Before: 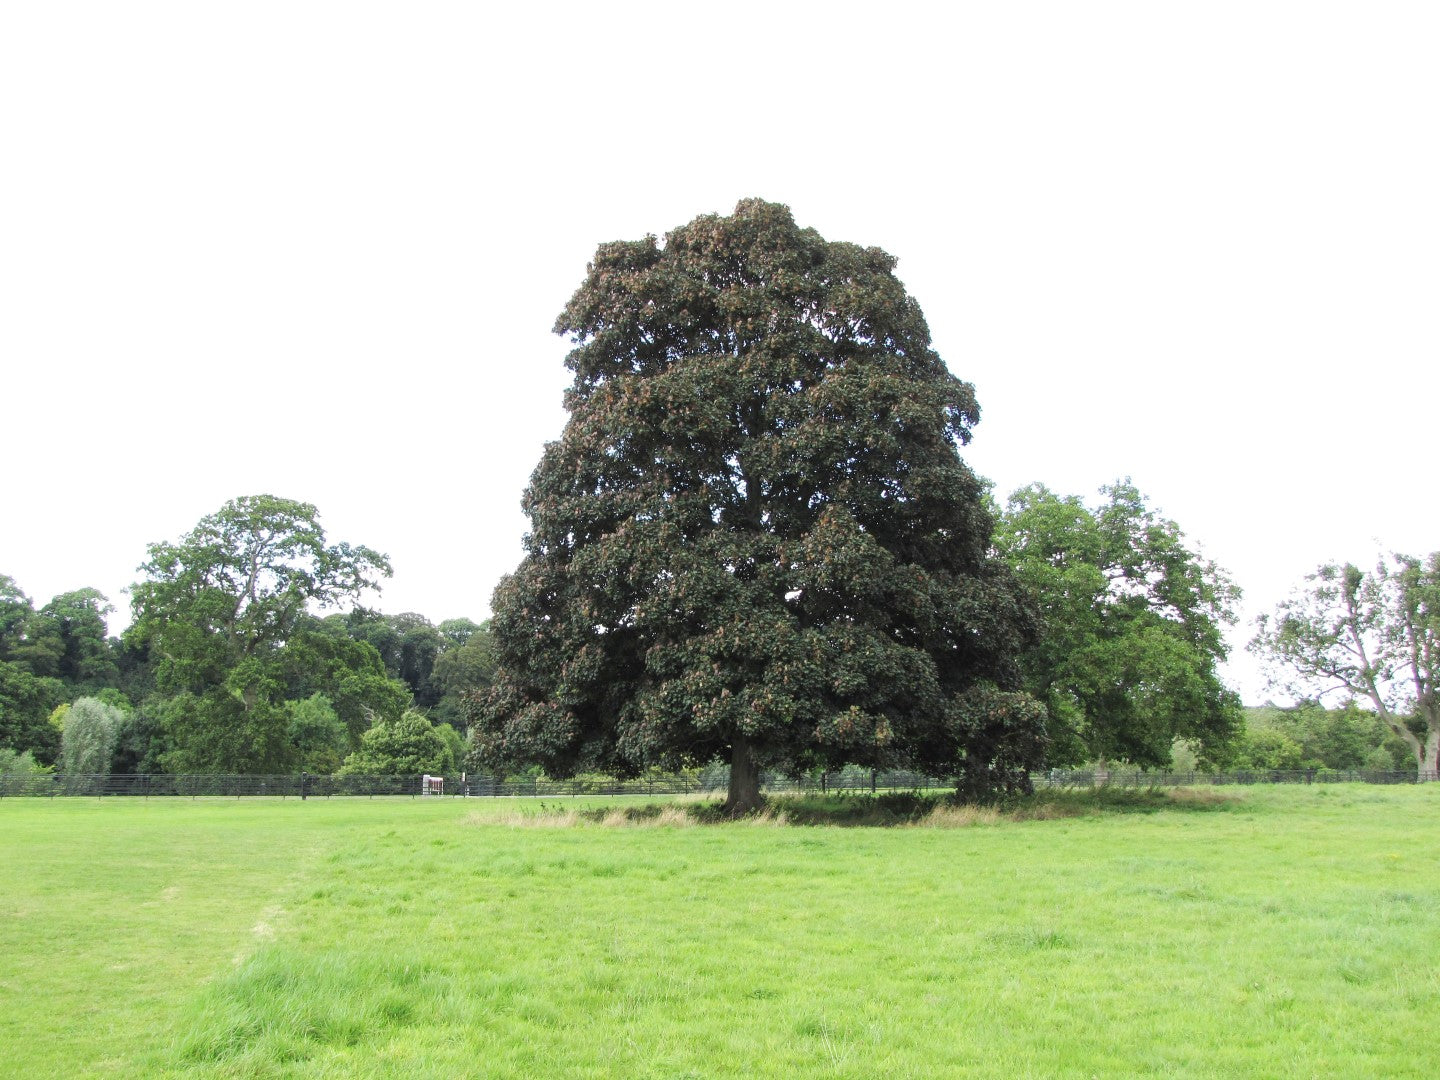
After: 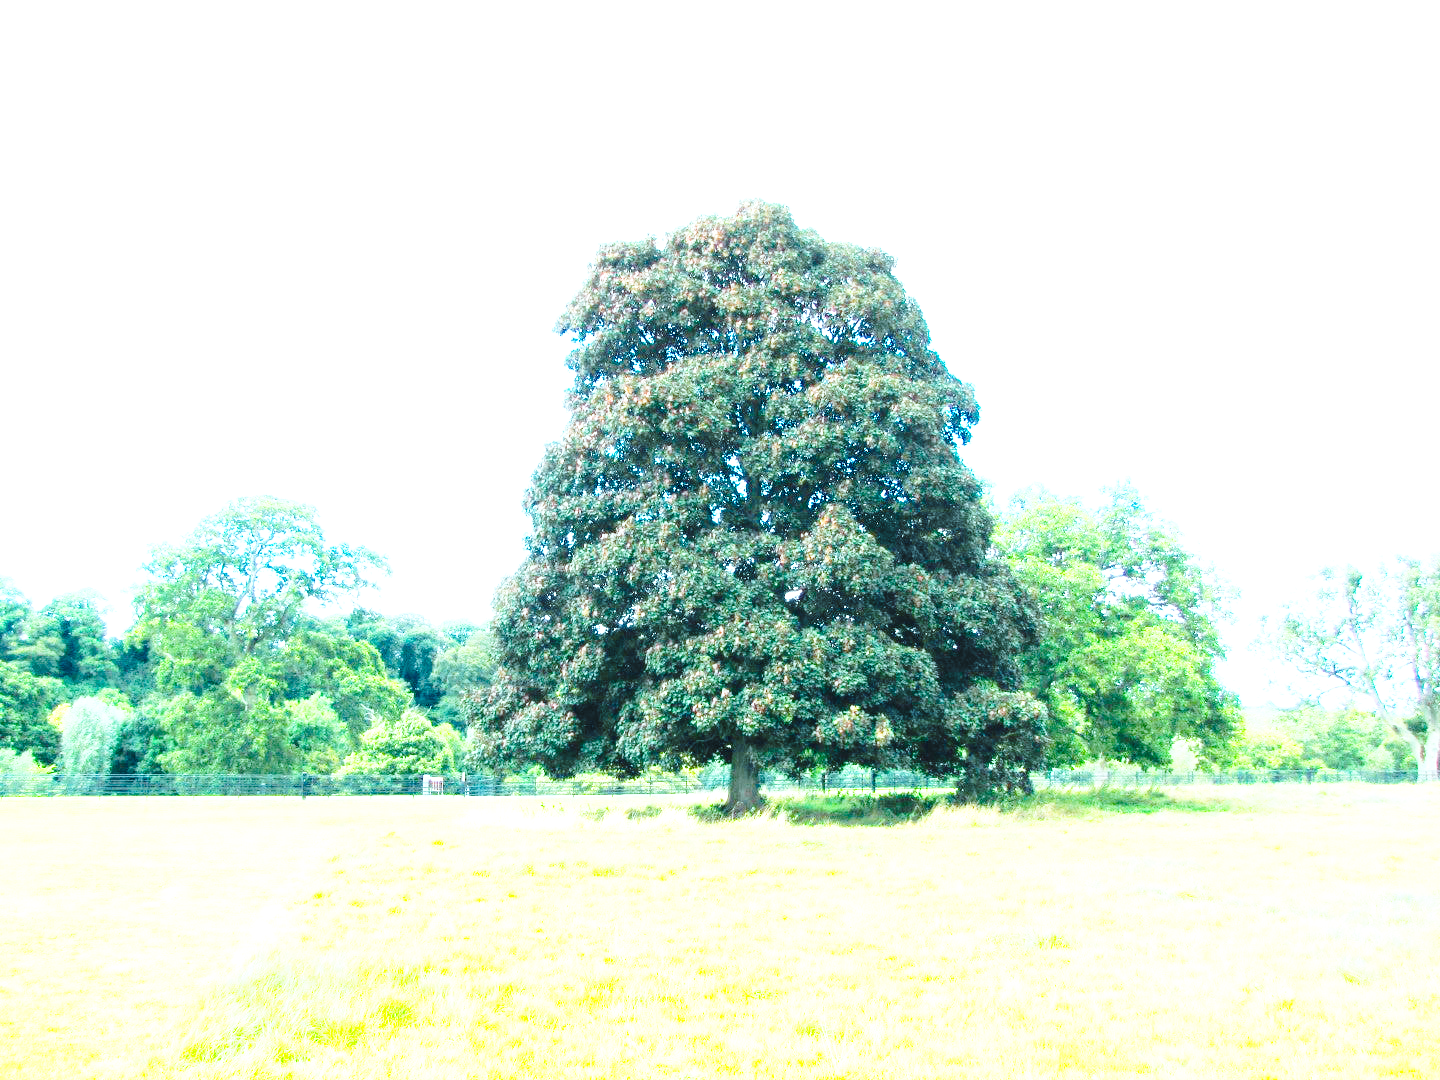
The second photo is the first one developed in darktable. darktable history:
color calibration: output R [1.422, -0.35, -0.252, 0], output G [-0.238, 1.259, -0.084, 0], output B [-0.081, -0.196, 1.58, 0], output brightness [0.49, 0.671, -0.57, 0], illuminant same as pipeline (D50), adaptation XYZ, x 0.345, y 0.359, temperature 5012.83 K
base curve: curves: ch0 [(0, 0) (0.028, 0.03) (0.121, 0.232) (0.46, 0.748) (0.859, 0.968) (1, 1)], preserve colors none
exposure: exposure 0.7 EV, compensate highlight preservation false
